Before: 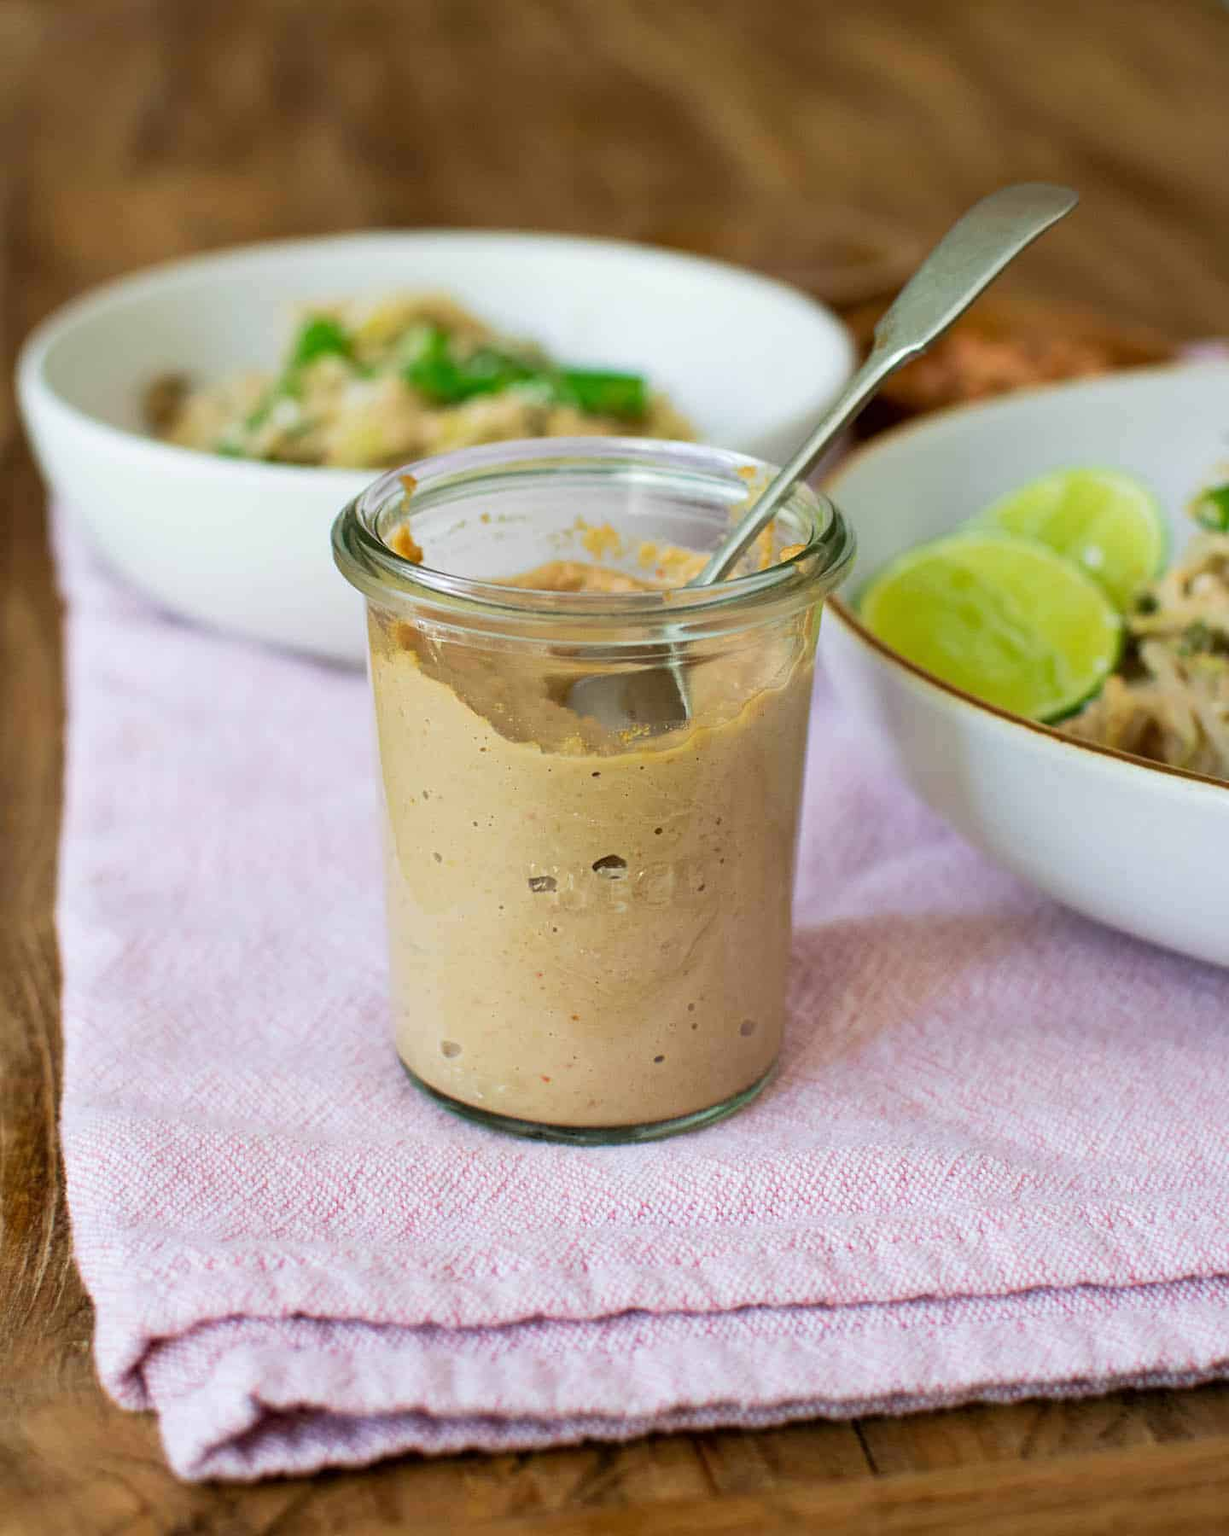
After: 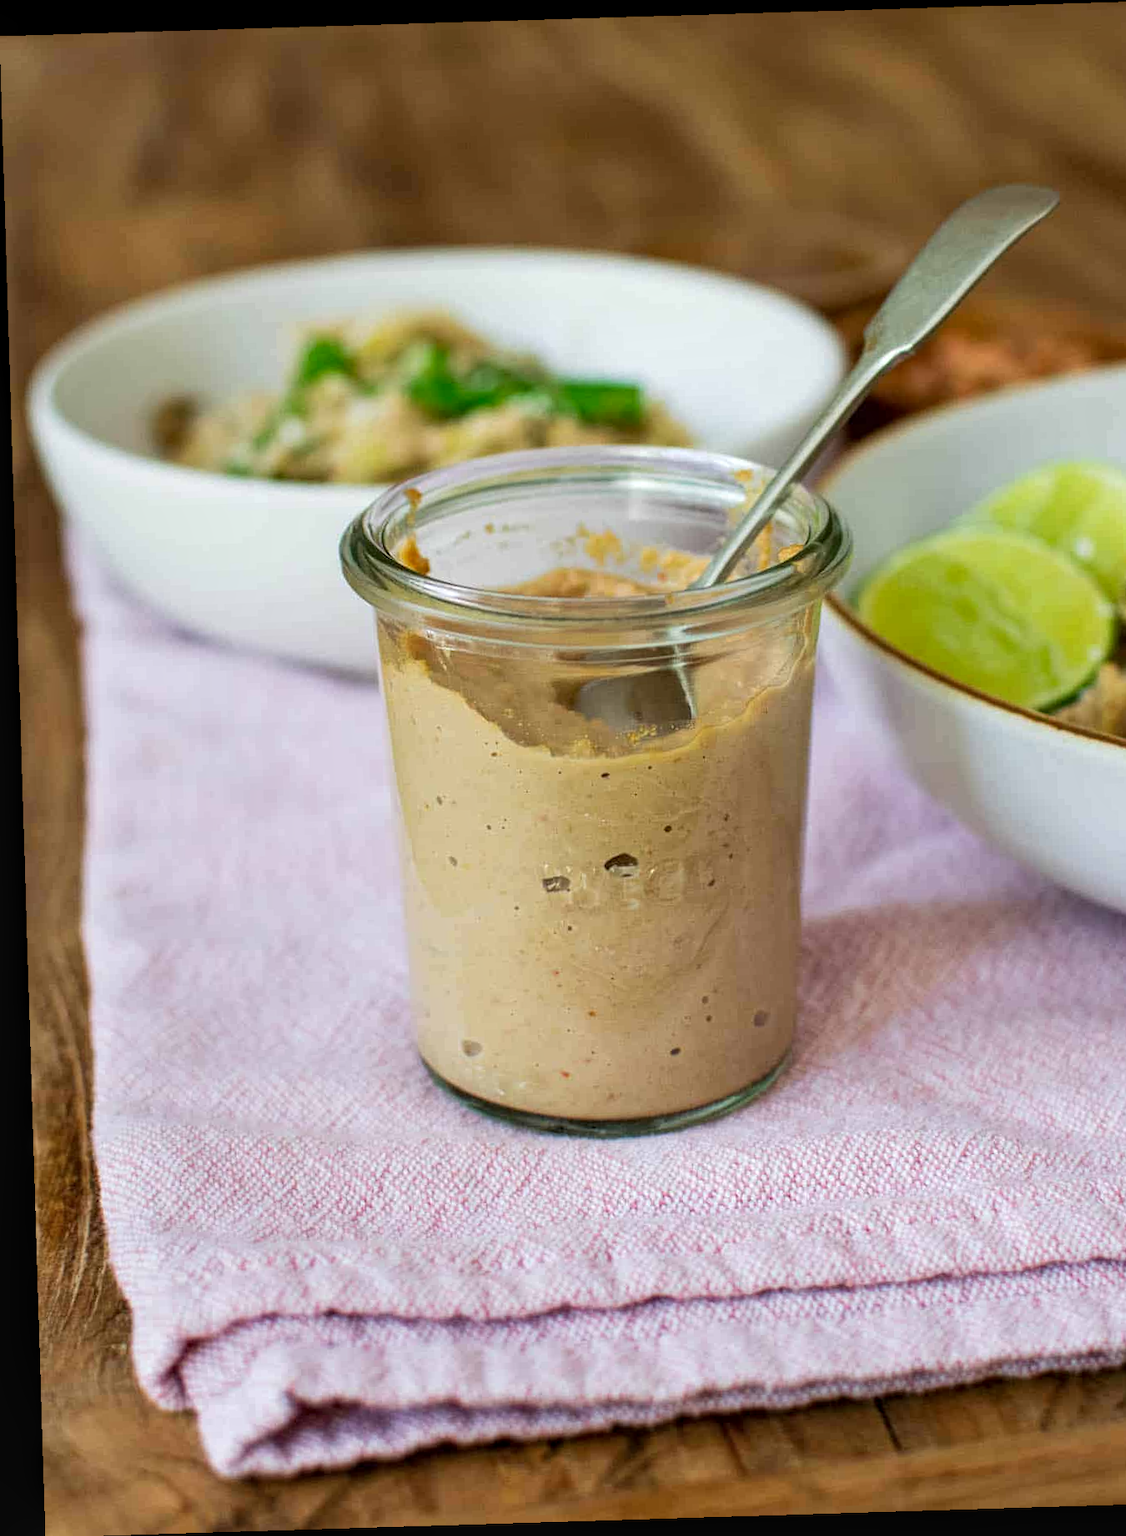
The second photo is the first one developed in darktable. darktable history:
rotate and perspective: rotation -1.75°, automatic cropping off
local contrast: on, module defaults
crop: right 9.509%, bottom 0.031%
